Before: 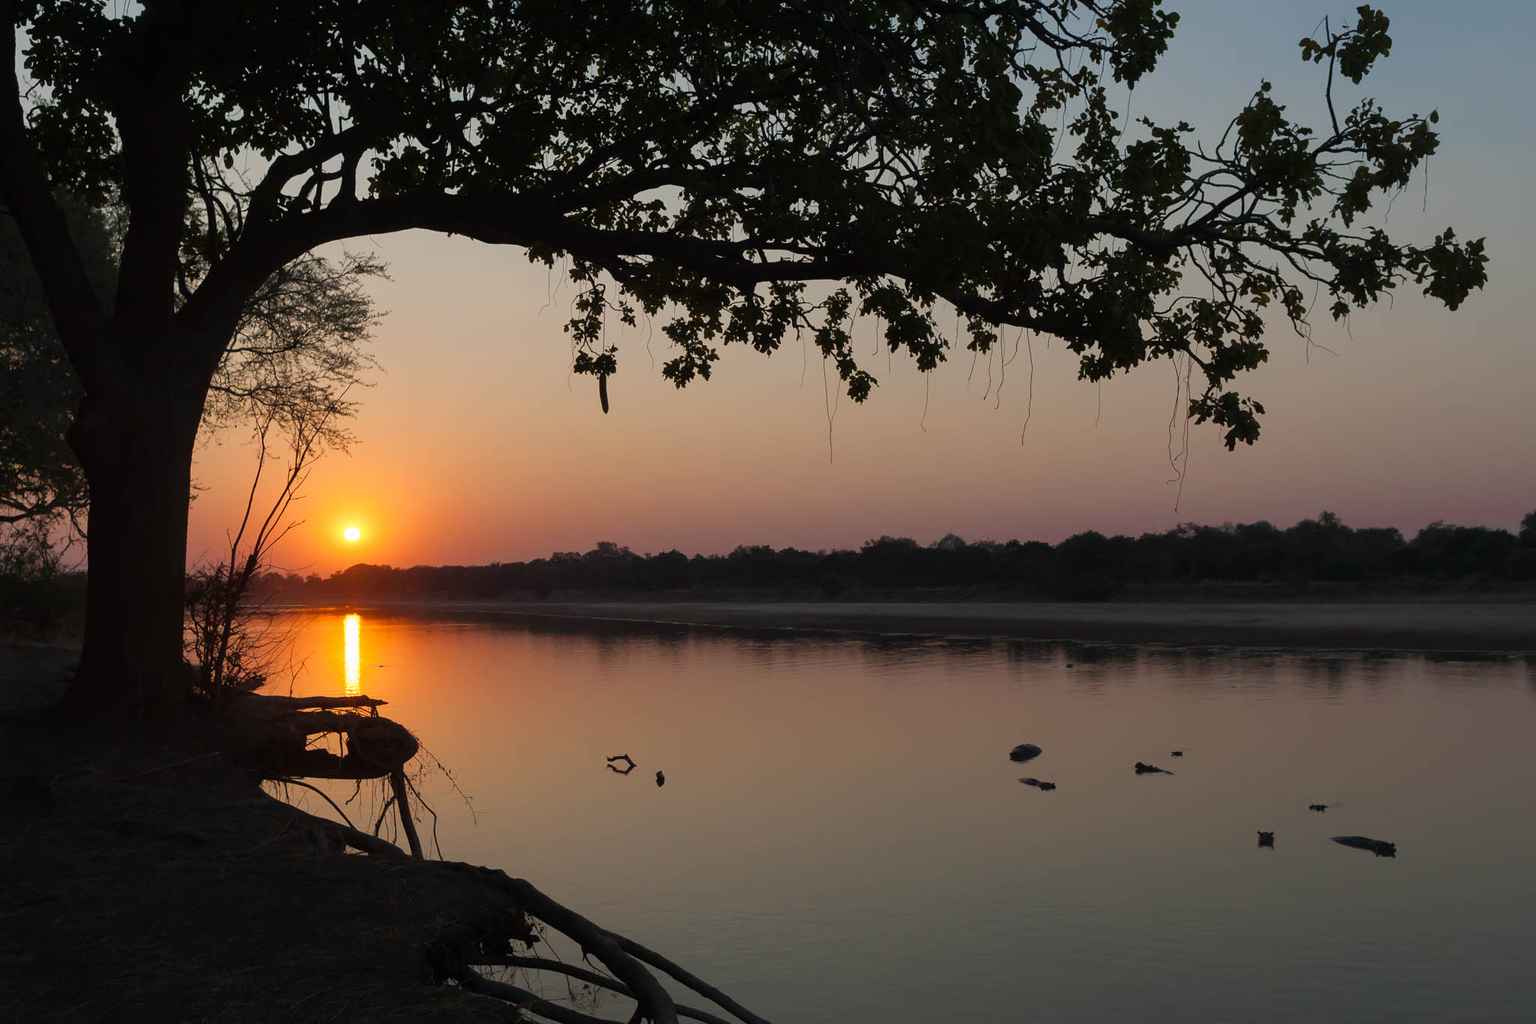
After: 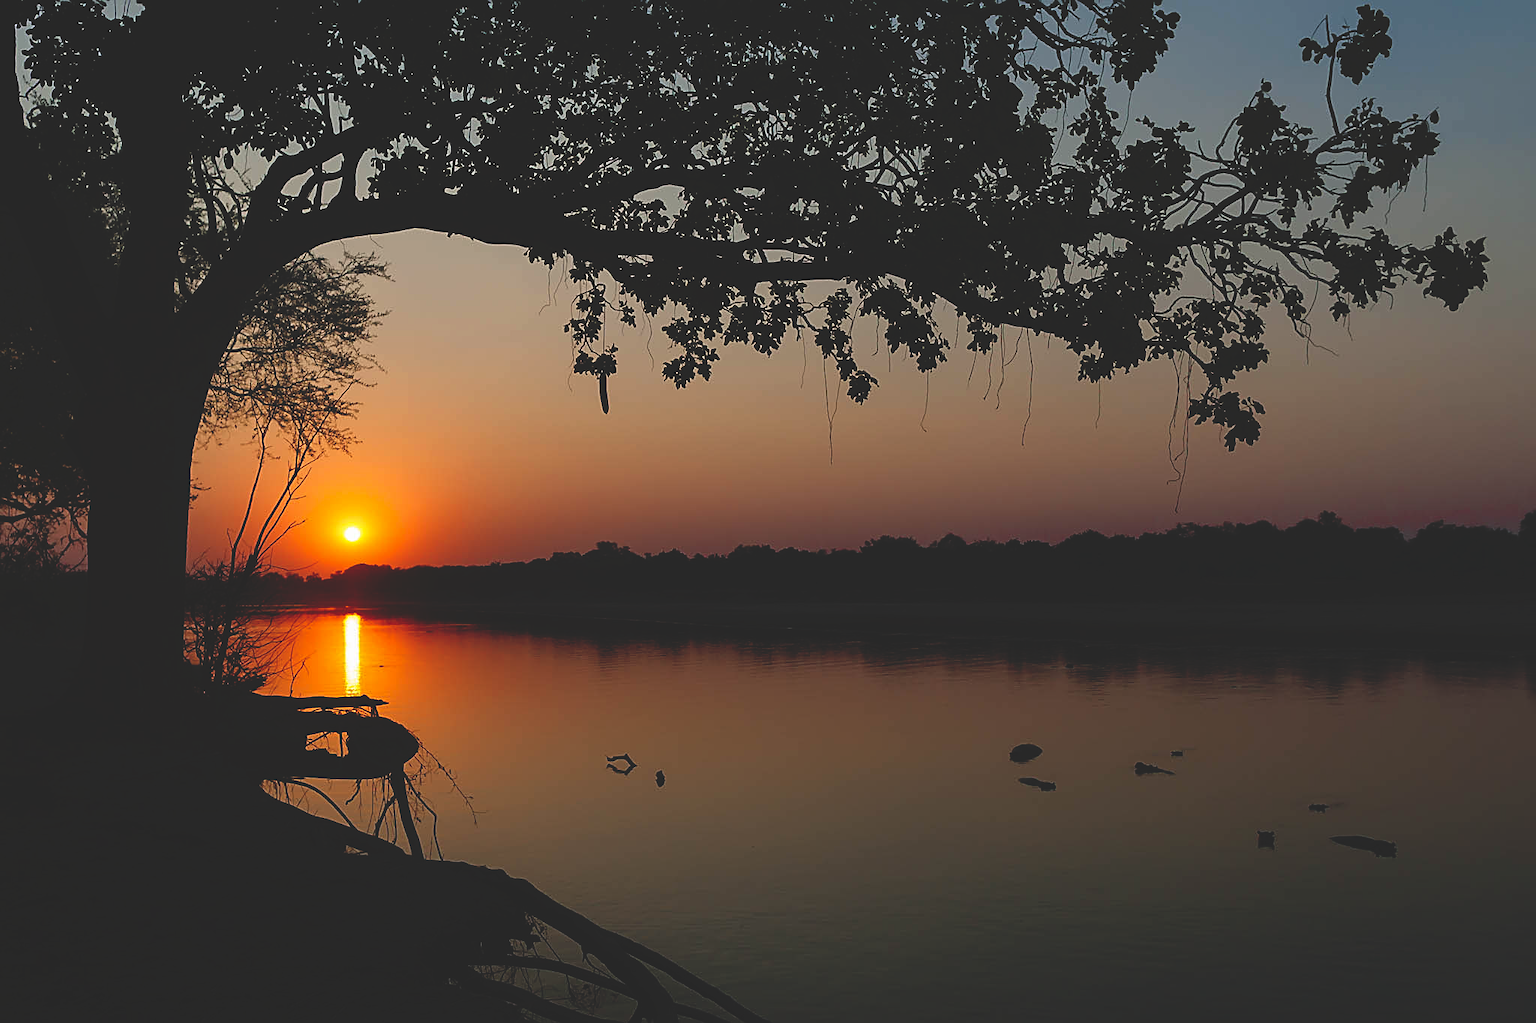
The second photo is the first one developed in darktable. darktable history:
base curve: curves: ch0 [(0, 0.02) (0.083, 0.036) (1, 1)], preserve colors none
sharpen: on, module defaults
